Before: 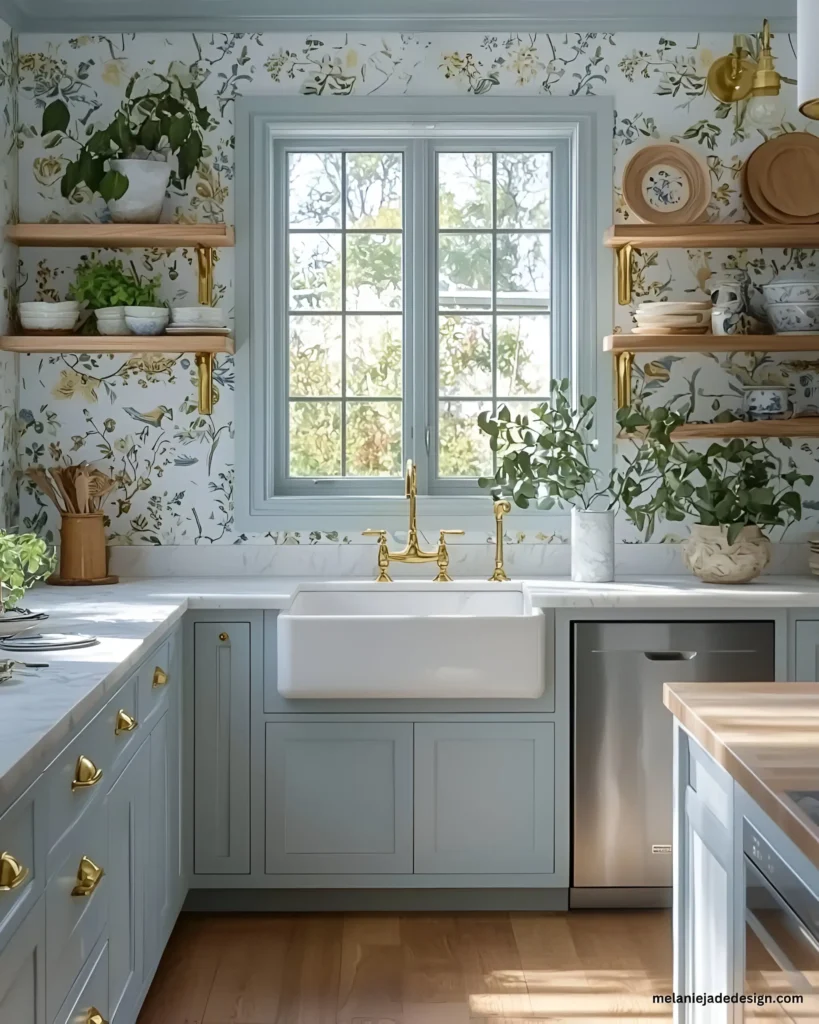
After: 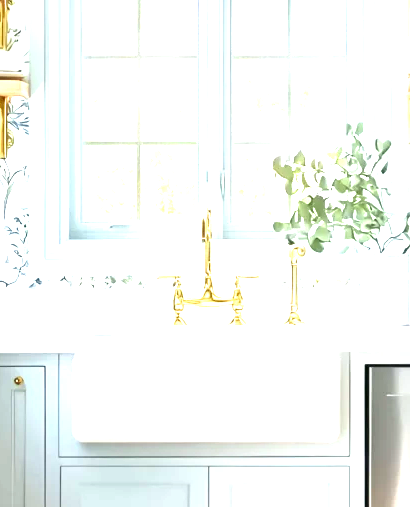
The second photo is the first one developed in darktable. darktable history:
levels: levels [0, 0.374, 0.749]
crop: left 25.034%, top 25.069%, right 24.896%, bottom 25.343%
exposure: black level correction 0, exposure 1.2 EV, compensate exposure bias true, compensate highlight preservation false
